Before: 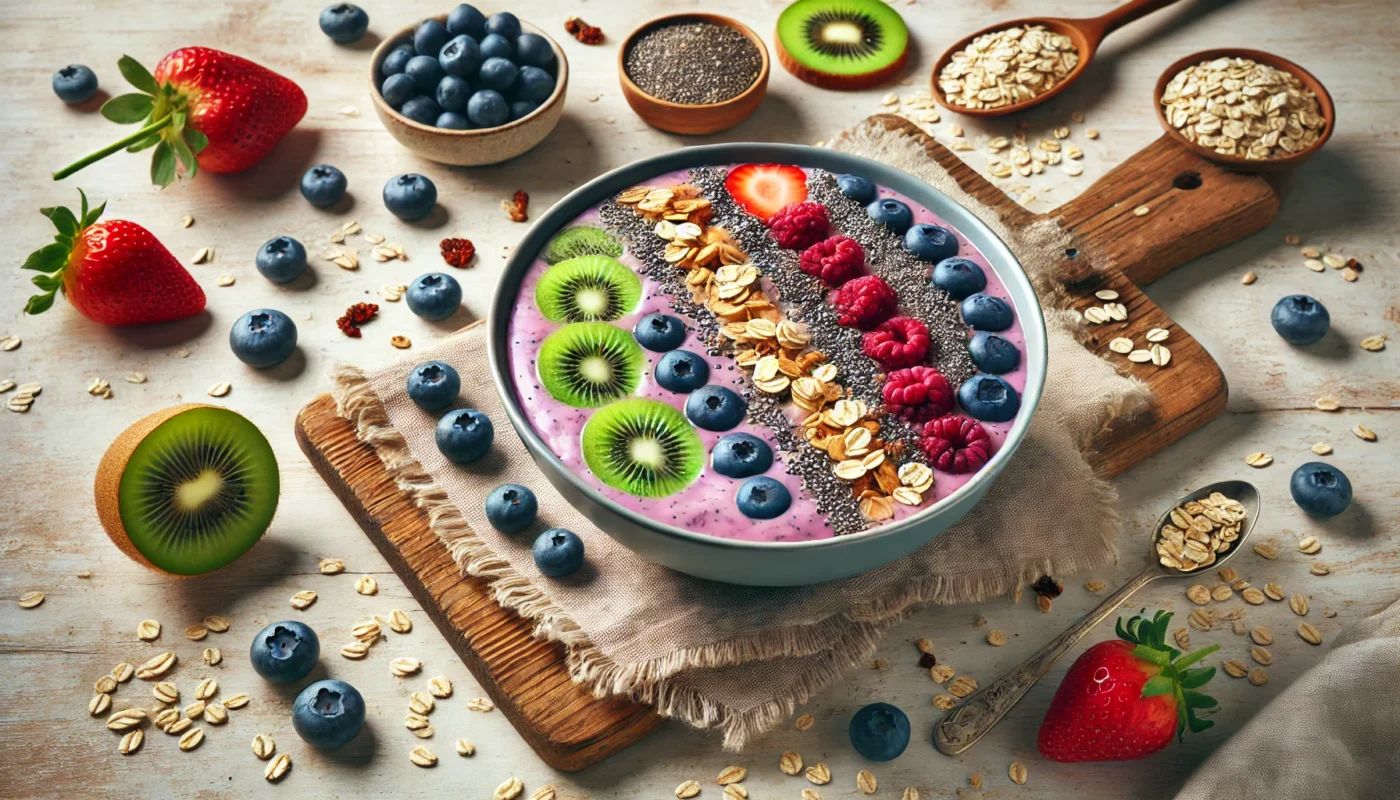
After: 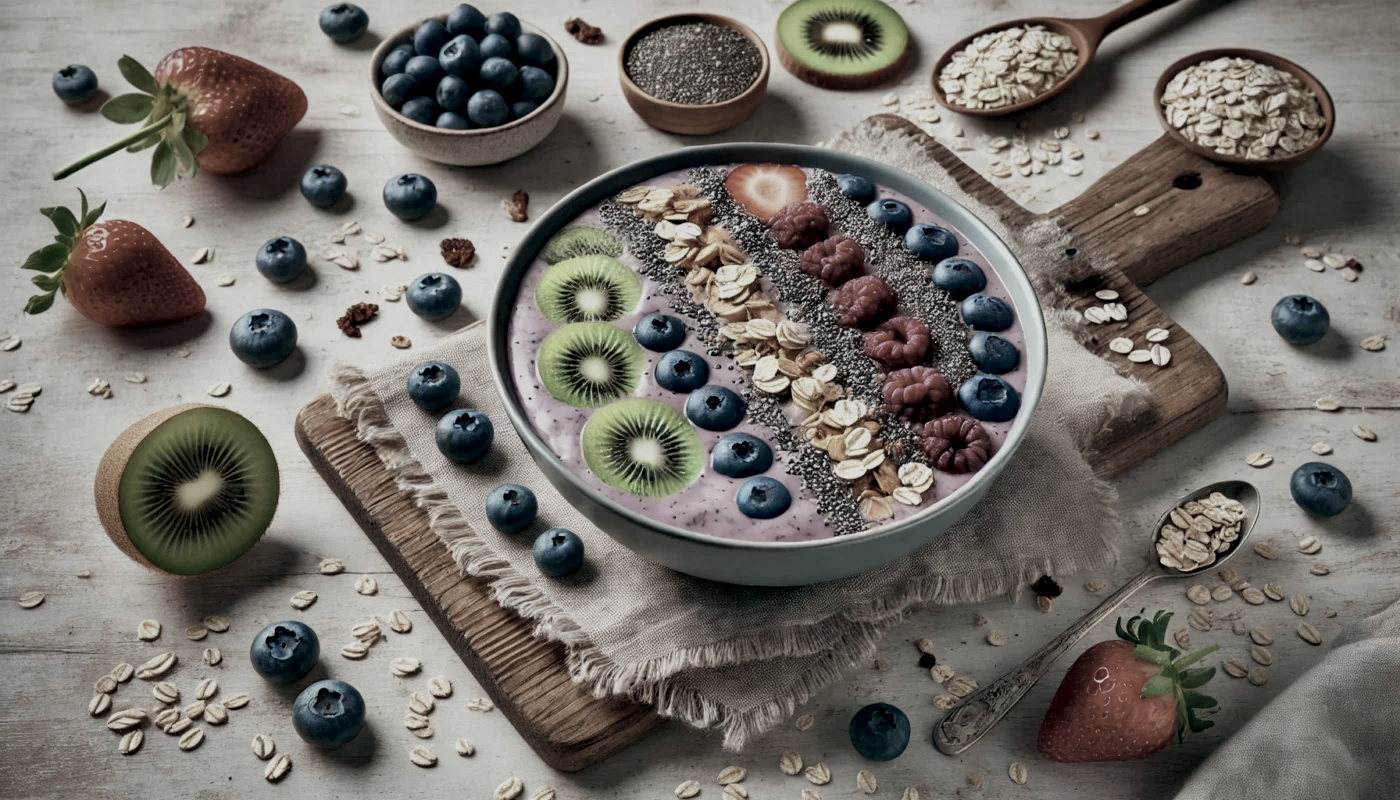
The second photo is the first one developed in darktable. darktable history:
shadows and highlights: shadows 60, soften with gaussian
color zones: curves: ch1 [(0.238, 0.163) (0.476, 0.2) (0.733, 0.322) (0.848, 0.134)]
exposure: black level correction 0.011, exposure -0.478 EV, compensate highlight preservation false
